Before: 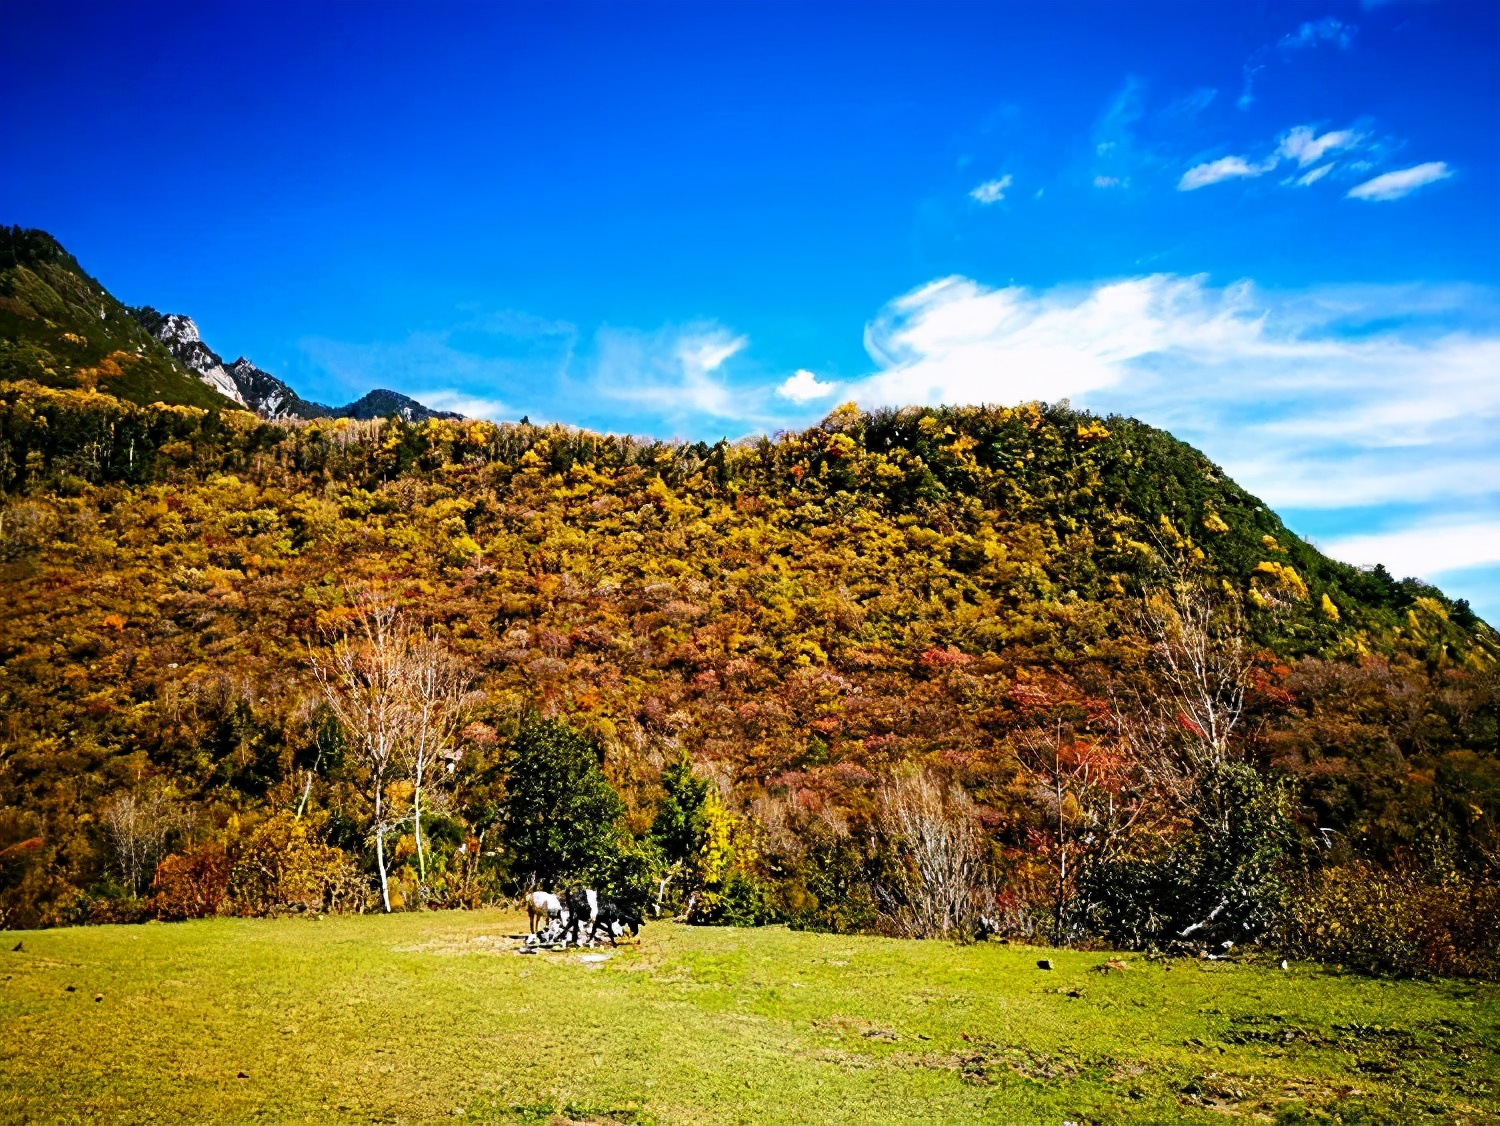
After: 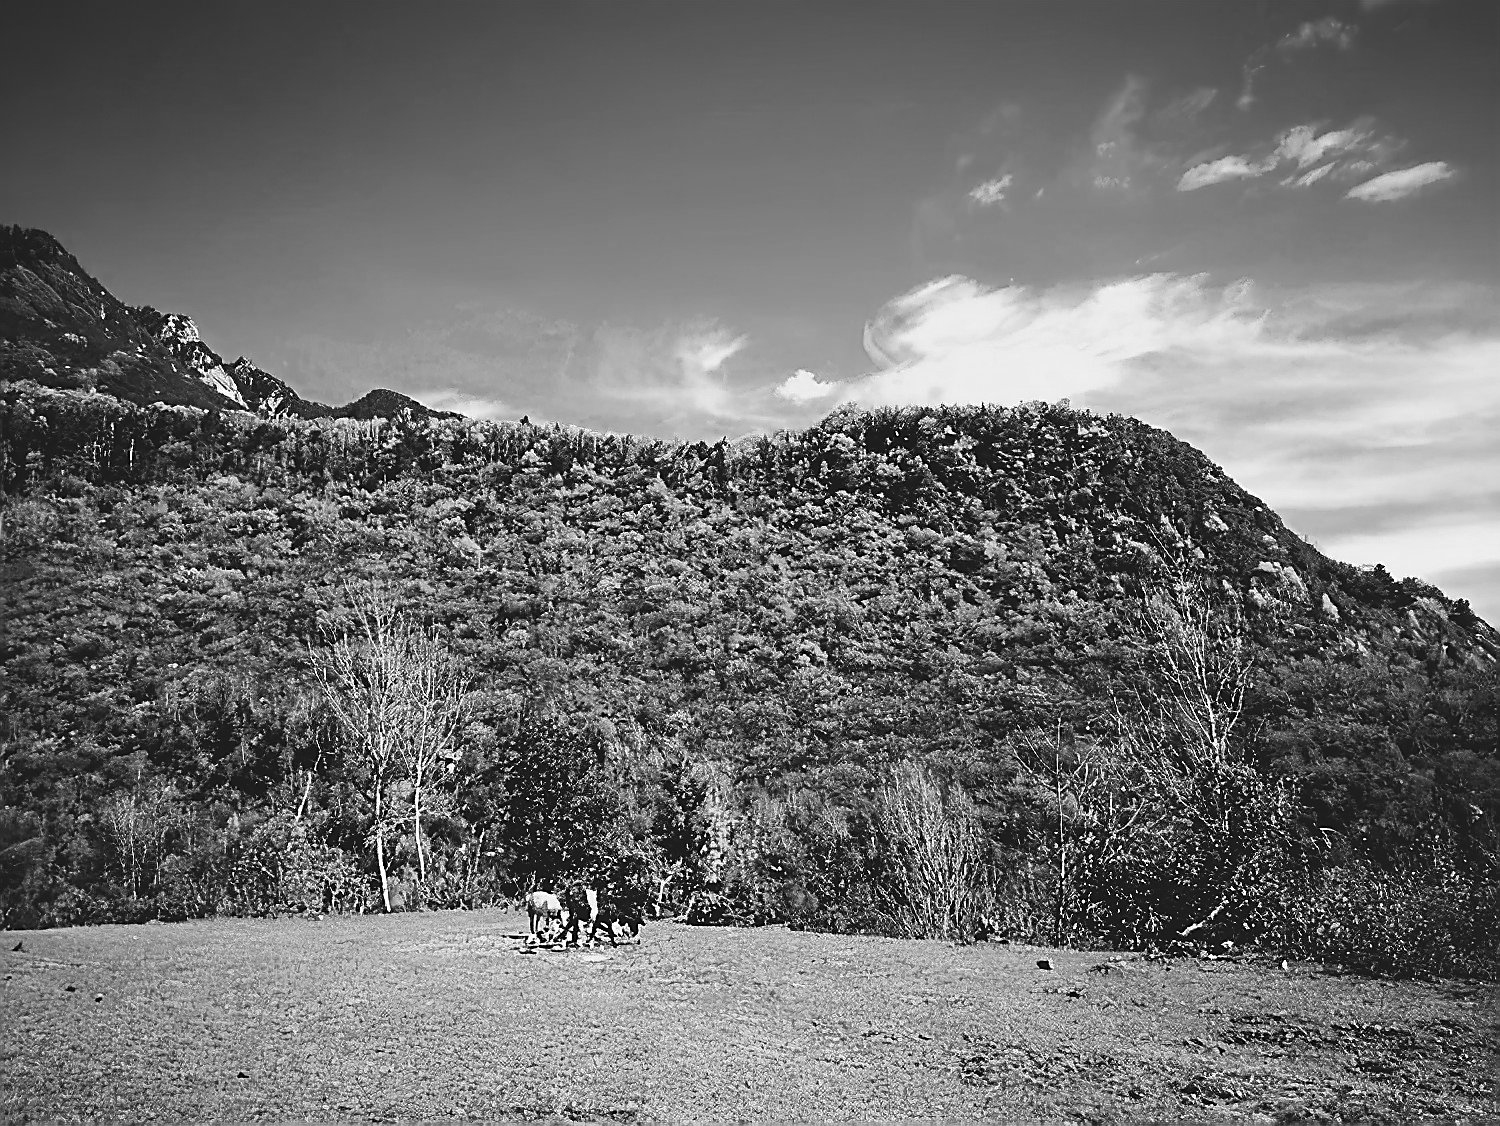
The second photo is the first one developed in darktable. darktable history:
sharpen: radius 1.4, amount 1.25, threshold 0.7
exposure: black level correction -0.014, exposure -0.193 EV, compensate highlight preservation false
monochrome: on, module defaults
